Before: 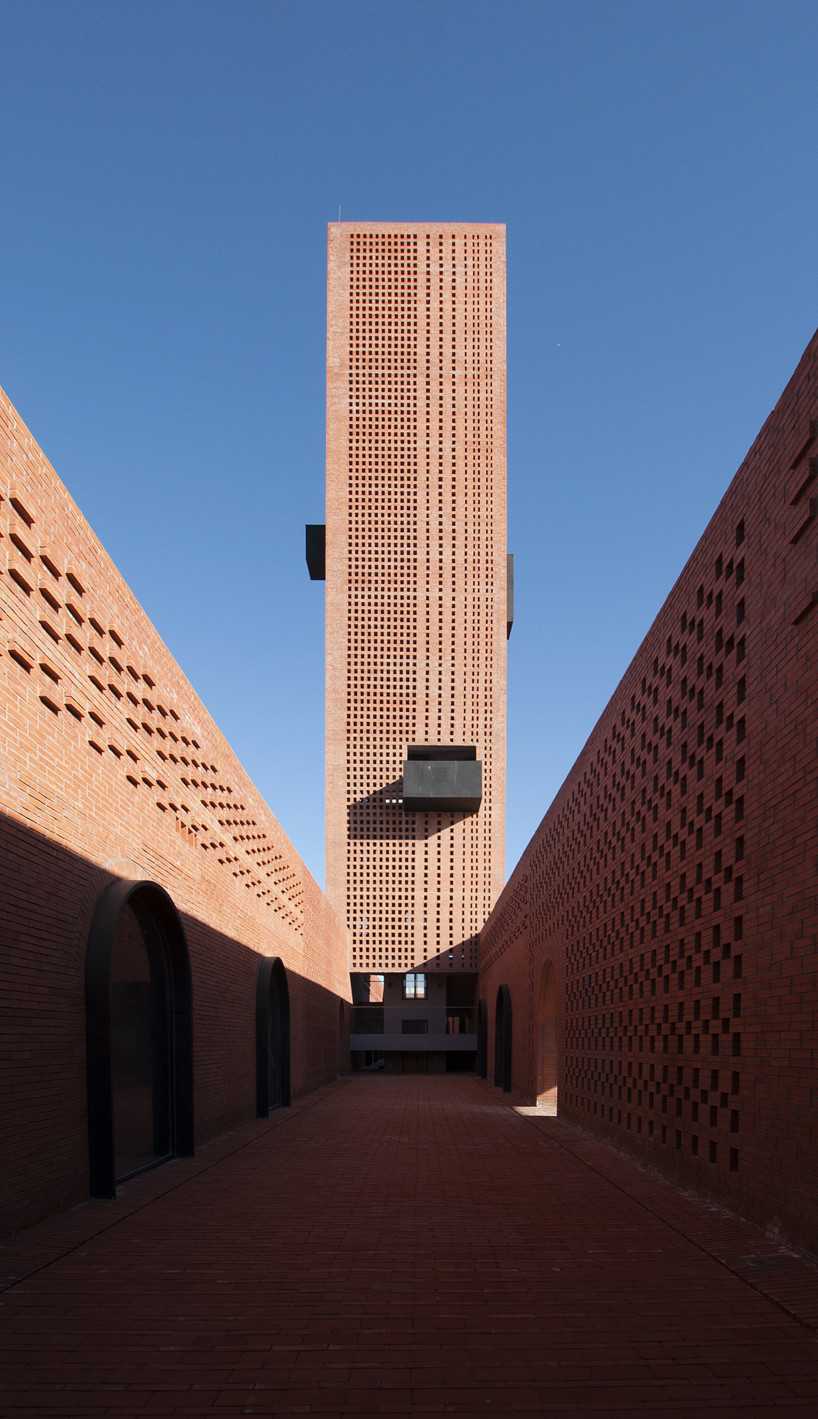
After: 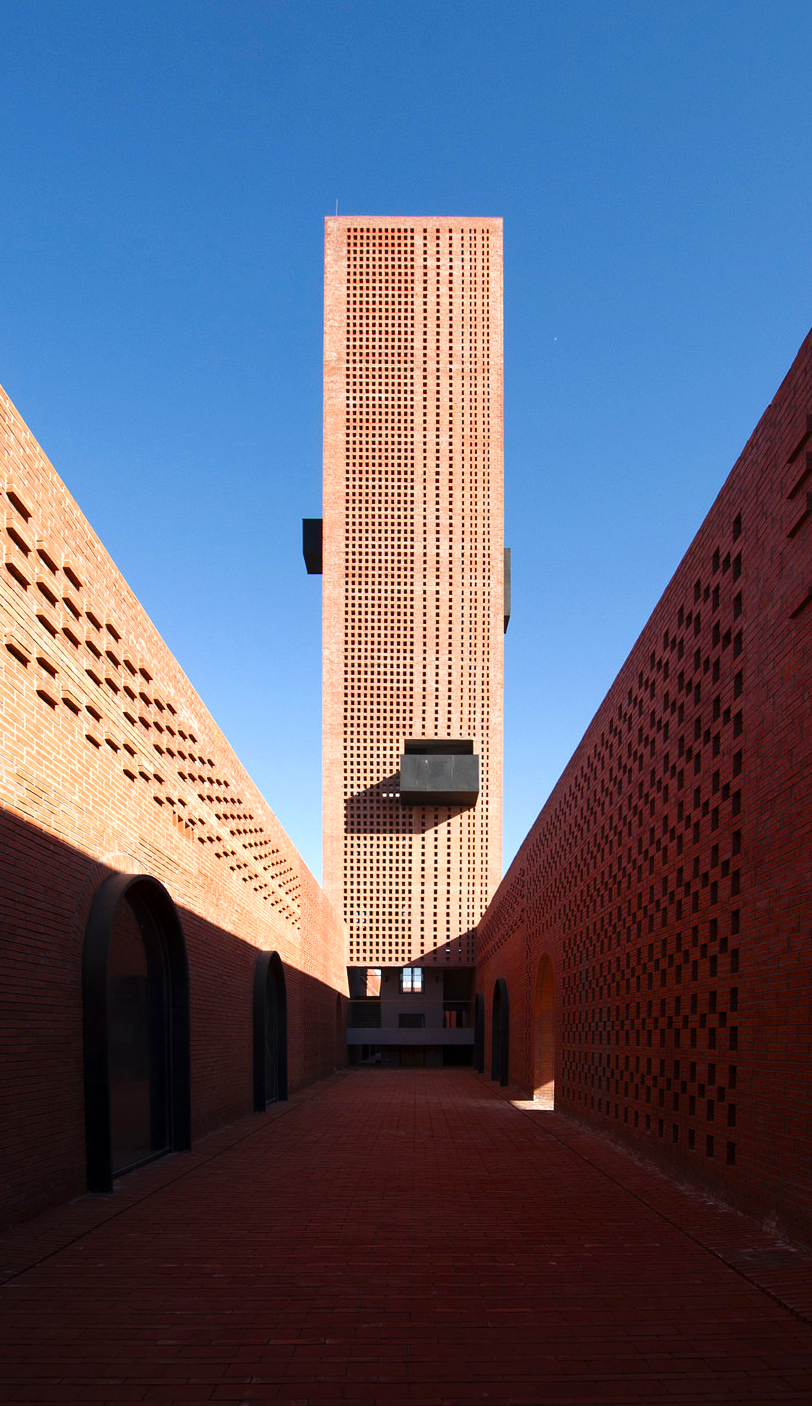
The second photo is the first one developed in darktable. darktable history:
color balance rgb: perceptual saturation grading › mid-tones 6.33%, perceptual saturation grading › shadows 72.44%, perceptual brilliance grading › highlights 11.59%, contrast 5.05%
crop: left 0.434%, top 0.485%, right 0.244%, bottom 0.386%
